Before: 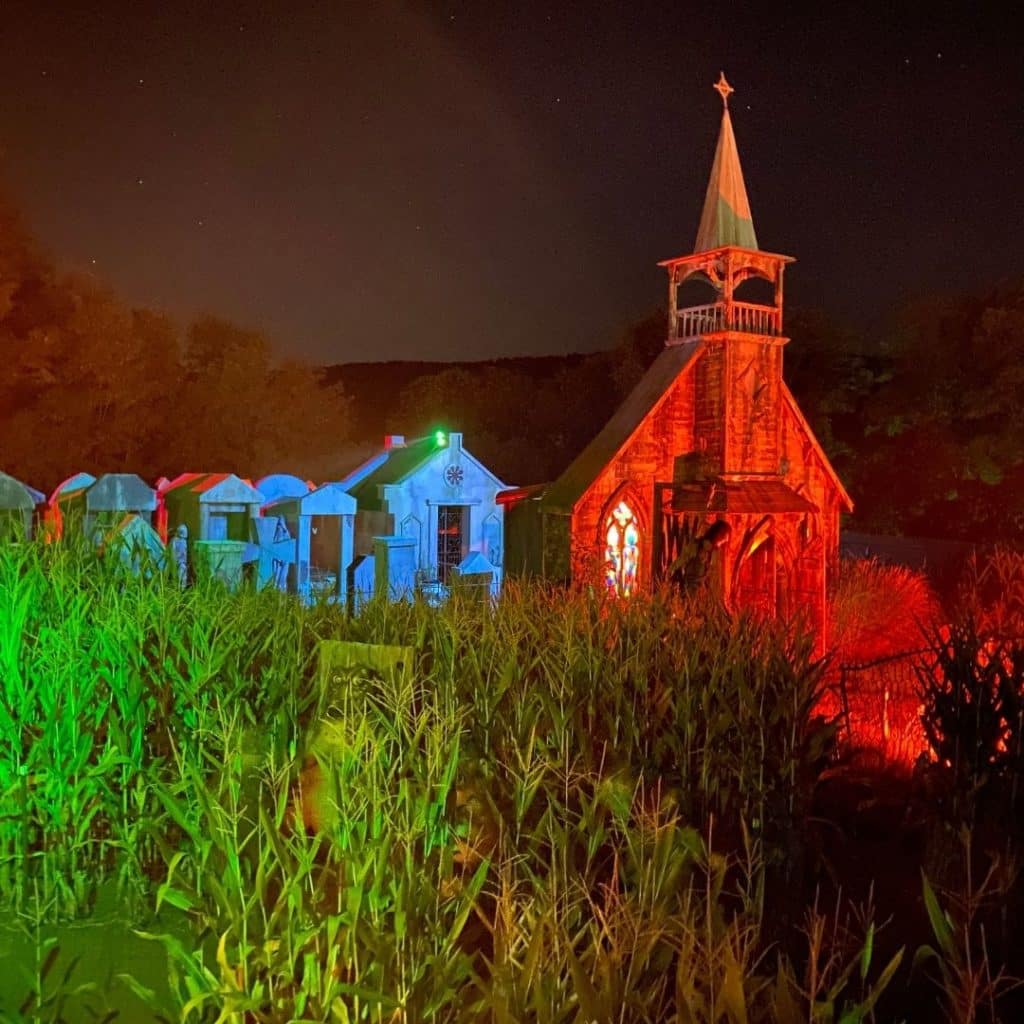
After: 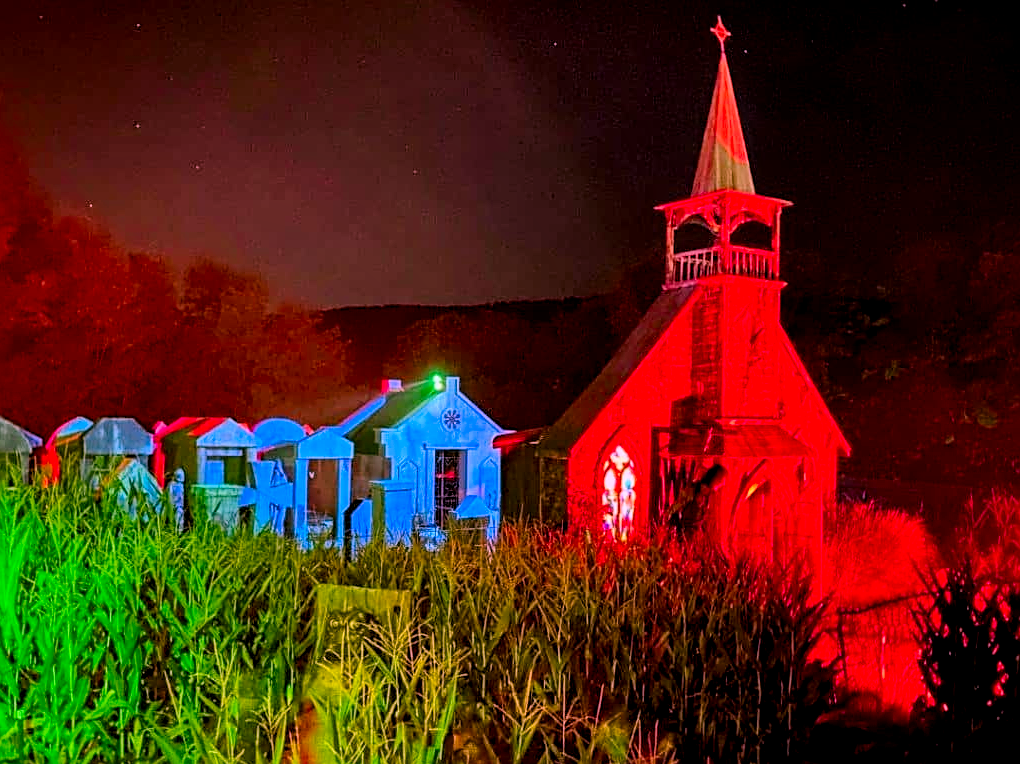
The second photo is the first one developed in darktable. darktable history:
filmic rgb: black relative exposure -7.08 EV, white relative exposure 5.34 EV, threshold 5.97 EV, hardness 3.03, color science v6 (2022), enable highlight reconstruction true
crop: left 0.352%, top 5.479%, bottom 19.815%
color correction: highlights a* 18.95, highlights b* -12.28, saturation 1.64
local contrast: detail 150%
sharpen: on, module defaults
